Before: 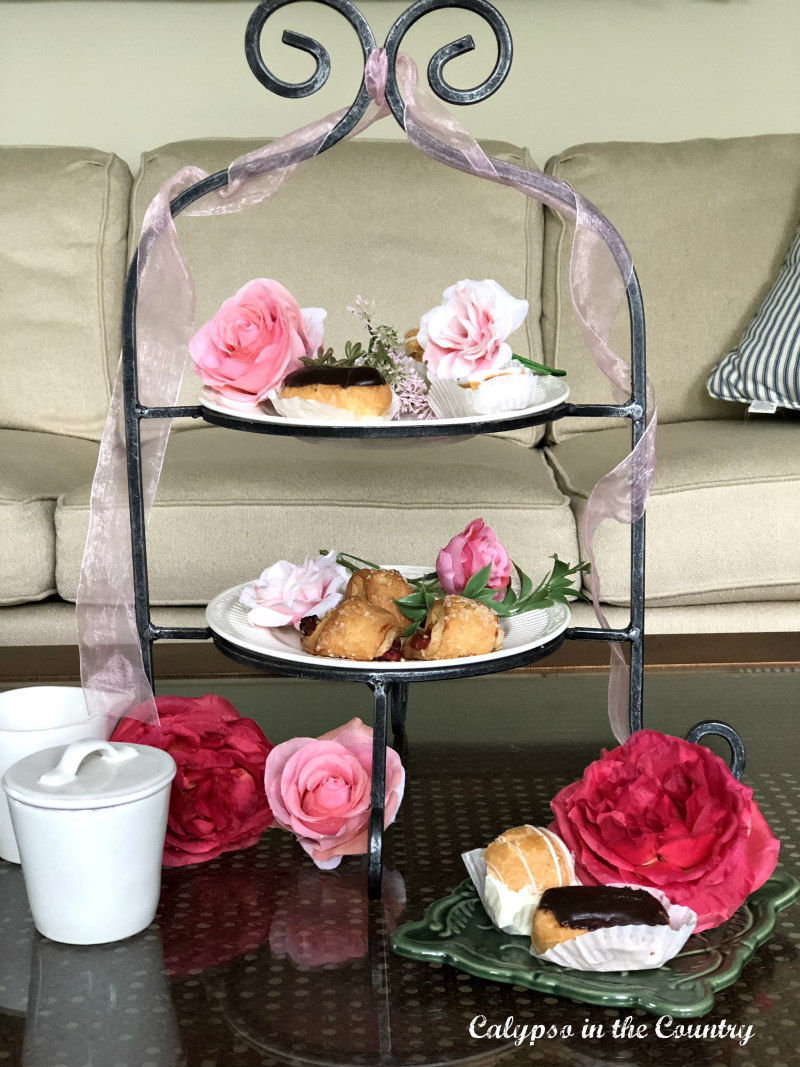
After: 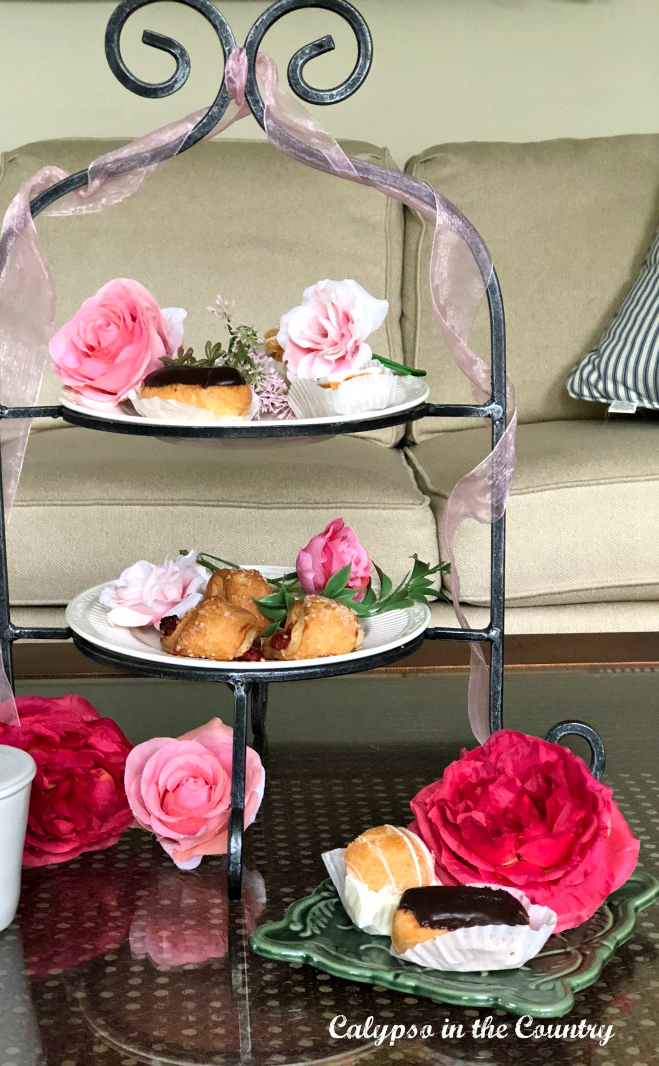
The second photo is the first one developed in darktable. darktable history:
crop: left 17.582%, bottom 0.031%
shadows and highlights: shadows 75, highlights -25, soften with gaussian
